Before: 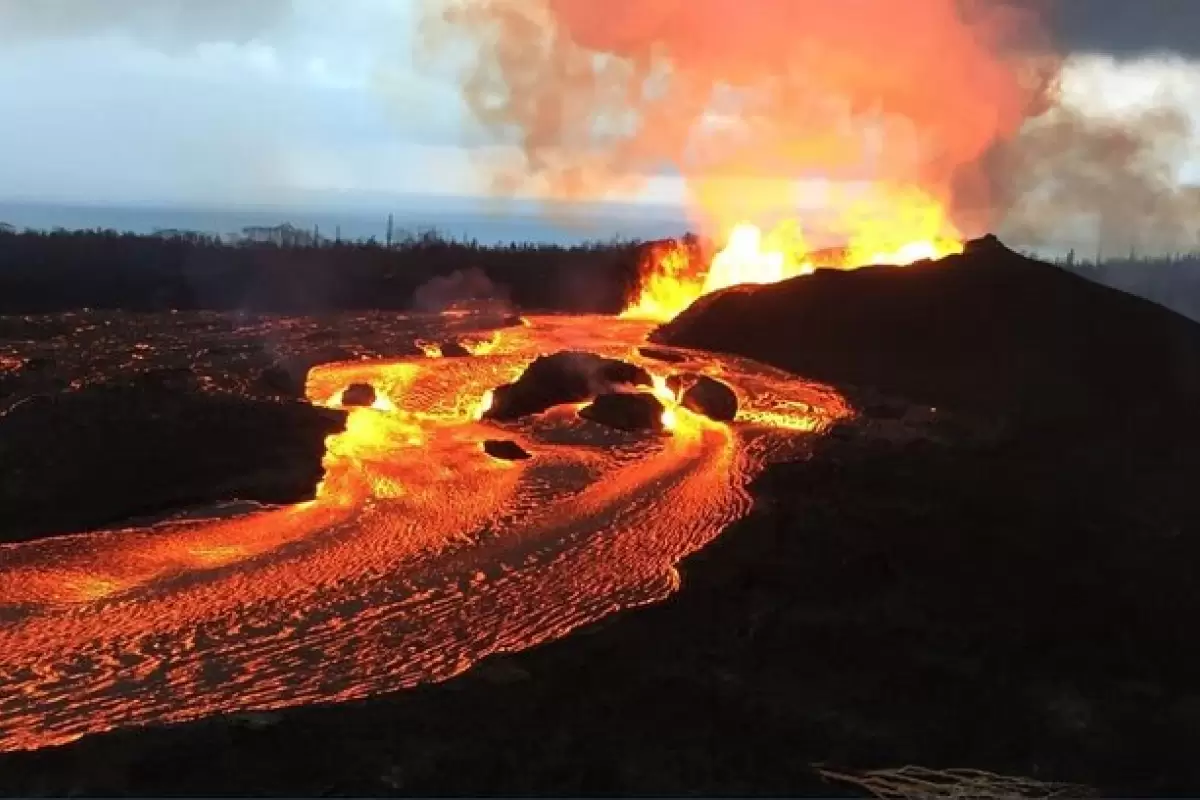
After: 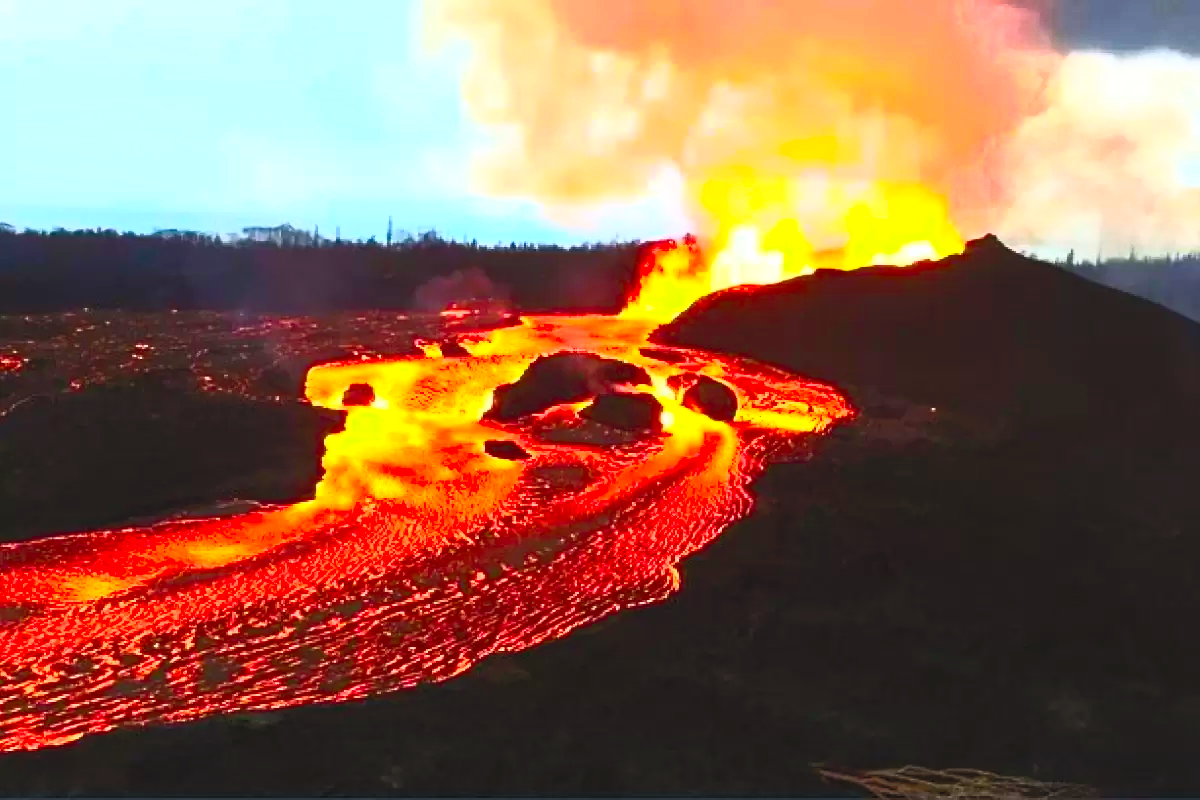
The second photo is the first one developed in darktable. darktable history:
contrast brightness saturation: contrast 0.983, brightness 0.983, saturation 0.983
